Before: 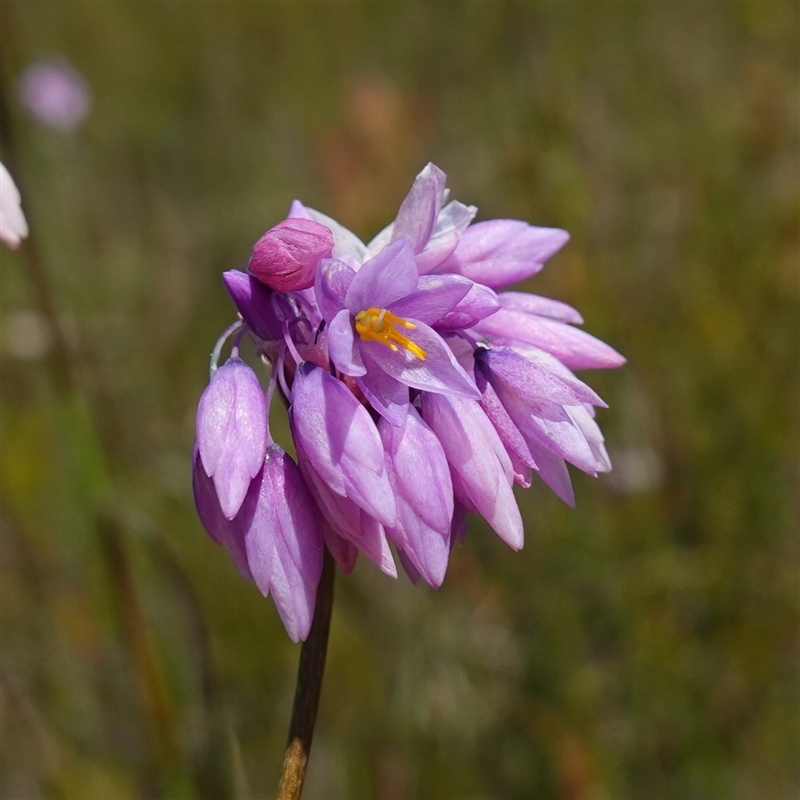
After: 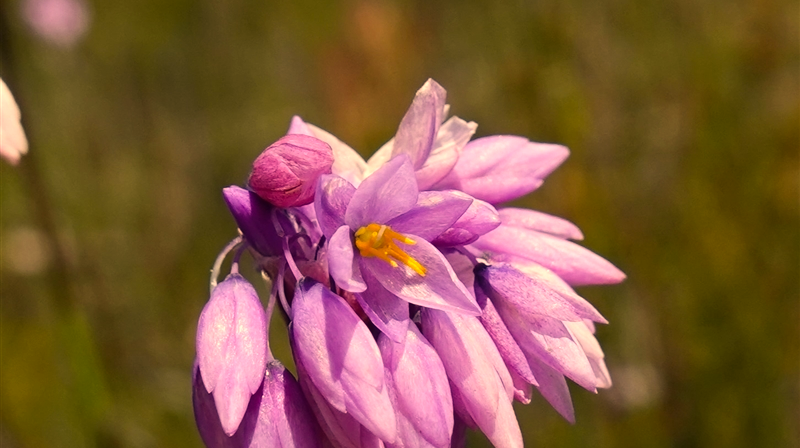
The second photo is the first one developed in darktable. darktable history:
crop and rotate: top 10.605%, bottom 33.274%
tone equalizer: -8 EV -0.417 EV, -7 EV -0.389 EV, -6 EV -0.333 EV, -5 EV -0.222 EV, -3 EV 0.222 EV, -2 EV 0.333 EV, -1 EV 0.389 EV, +0 EV 0.417 EV, edges refinement/feathering 500, mask exposure compensation -1.57 EV, preserve details no
color correction: highlights a* 15, highlights b* 31.55
